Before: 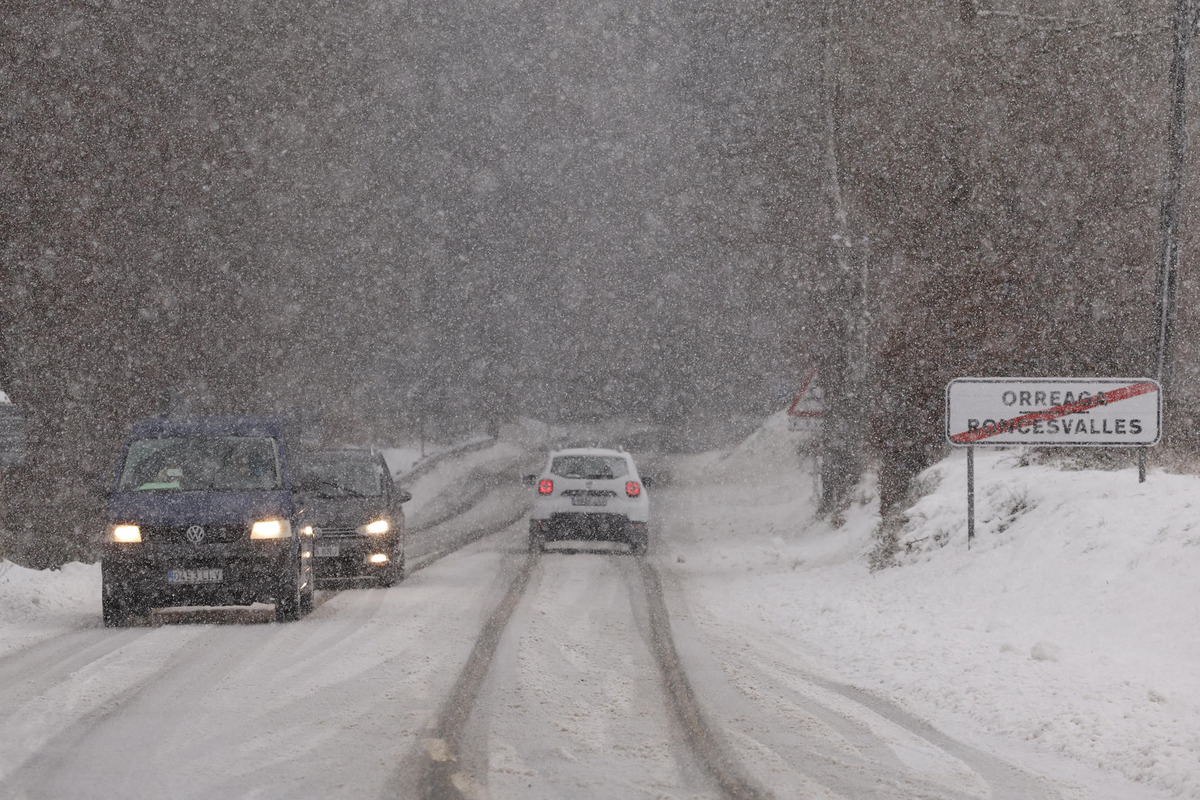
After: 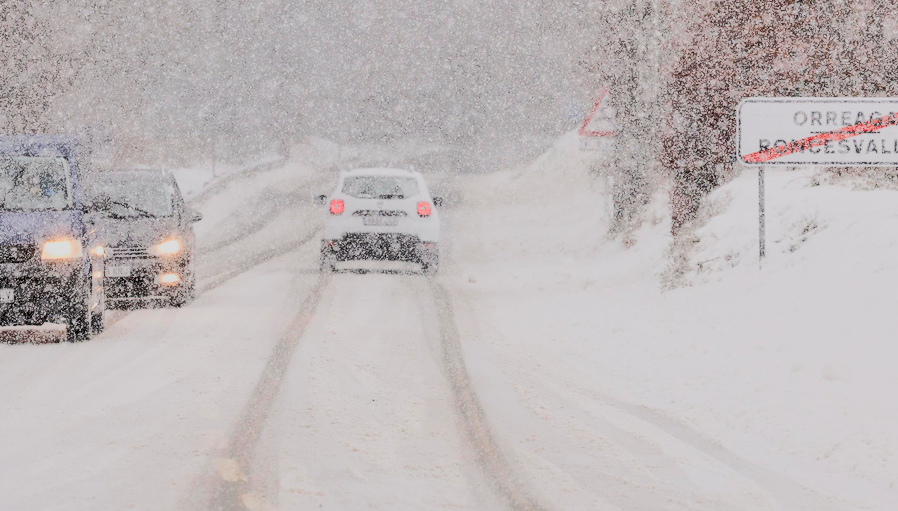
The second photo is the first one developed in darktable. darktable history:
contrast brightness saturation: contrast 0.039, saturation 0.072
local contrast: detail 130%
filmic rgb: middle gray luminance 18.08%, black relative exposure -7.52 EV, white relative exposure 8.44 EV, target black luminance 0%, hardness 2.23, latitude 18.83%, contrast 0.871, highlights saturation mix 5.57%, shadows ↔ highlights balance 10.87%, iterations of high-quality reconstruction 0
tone curve: curves: ch0 [(0, 0) (0.003, 0.015) (0.011, 0.019) (0.025, 0.025) (0.044, 0.039) (0.069, 0.053) (0.1, 0.076) (0.136, 0.107) (0.177, 0.143) (0.224, 0.19) (0.277, 0.253) (0.335, 0.32) (0.399, 0.412) (0.468, 0.524) (0.543, 0.668) (0.623, 0.717) (0.709, 0.769) (0.801, 0.82) (0.898, 0.865) (1, 1)], color space Lab, independent channels, preserve colors none
exposure: black level correction 0, exposure 1.199 EV, compensate highlight preservation false
crop and rotate: left 17.474%, top 35.037%, right 7.683%, bottom 0.996%
